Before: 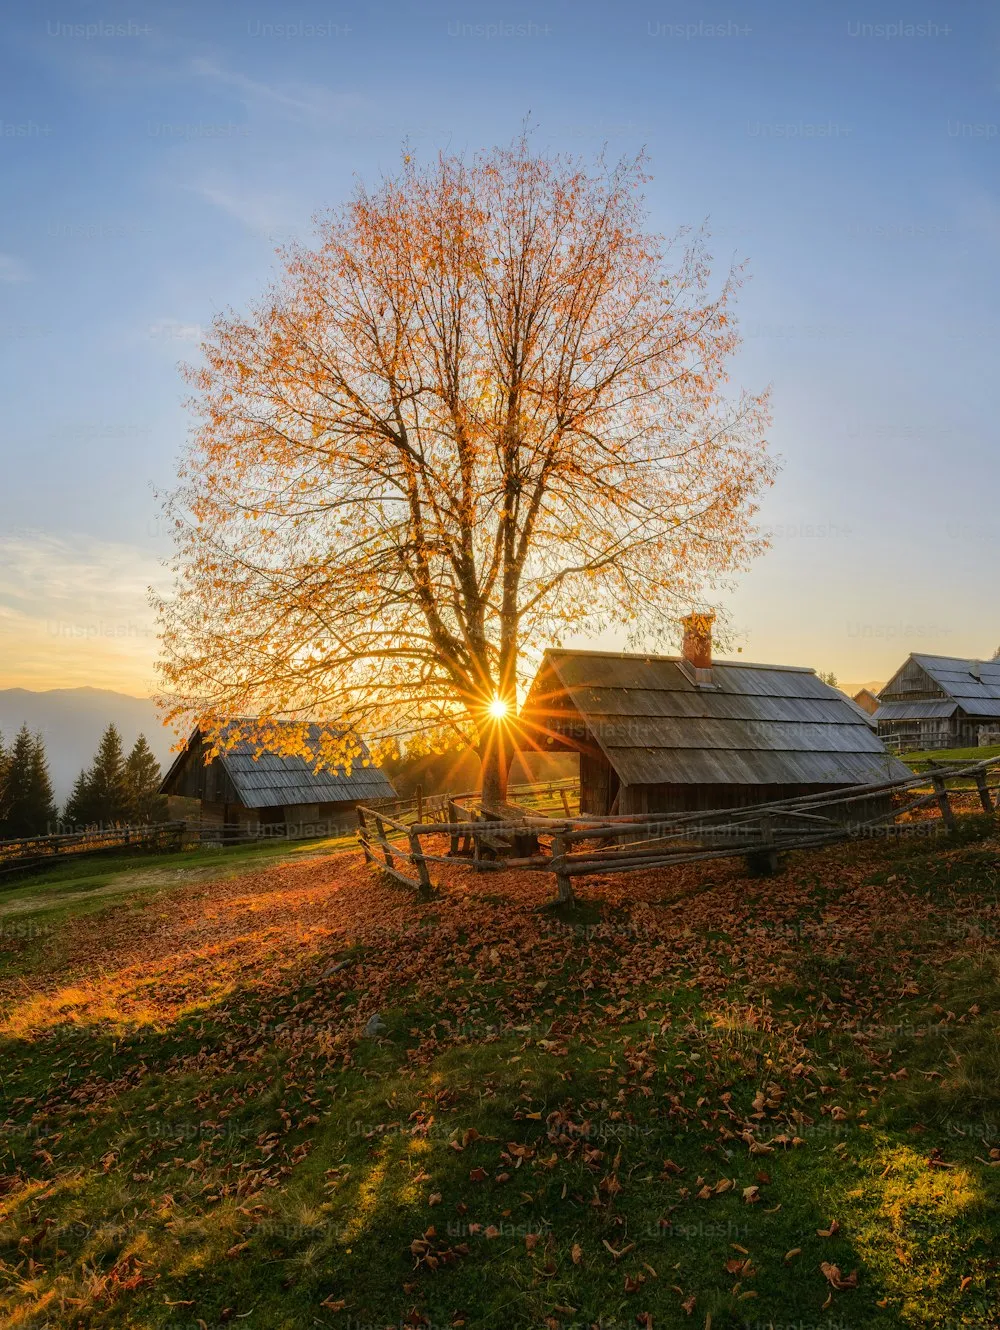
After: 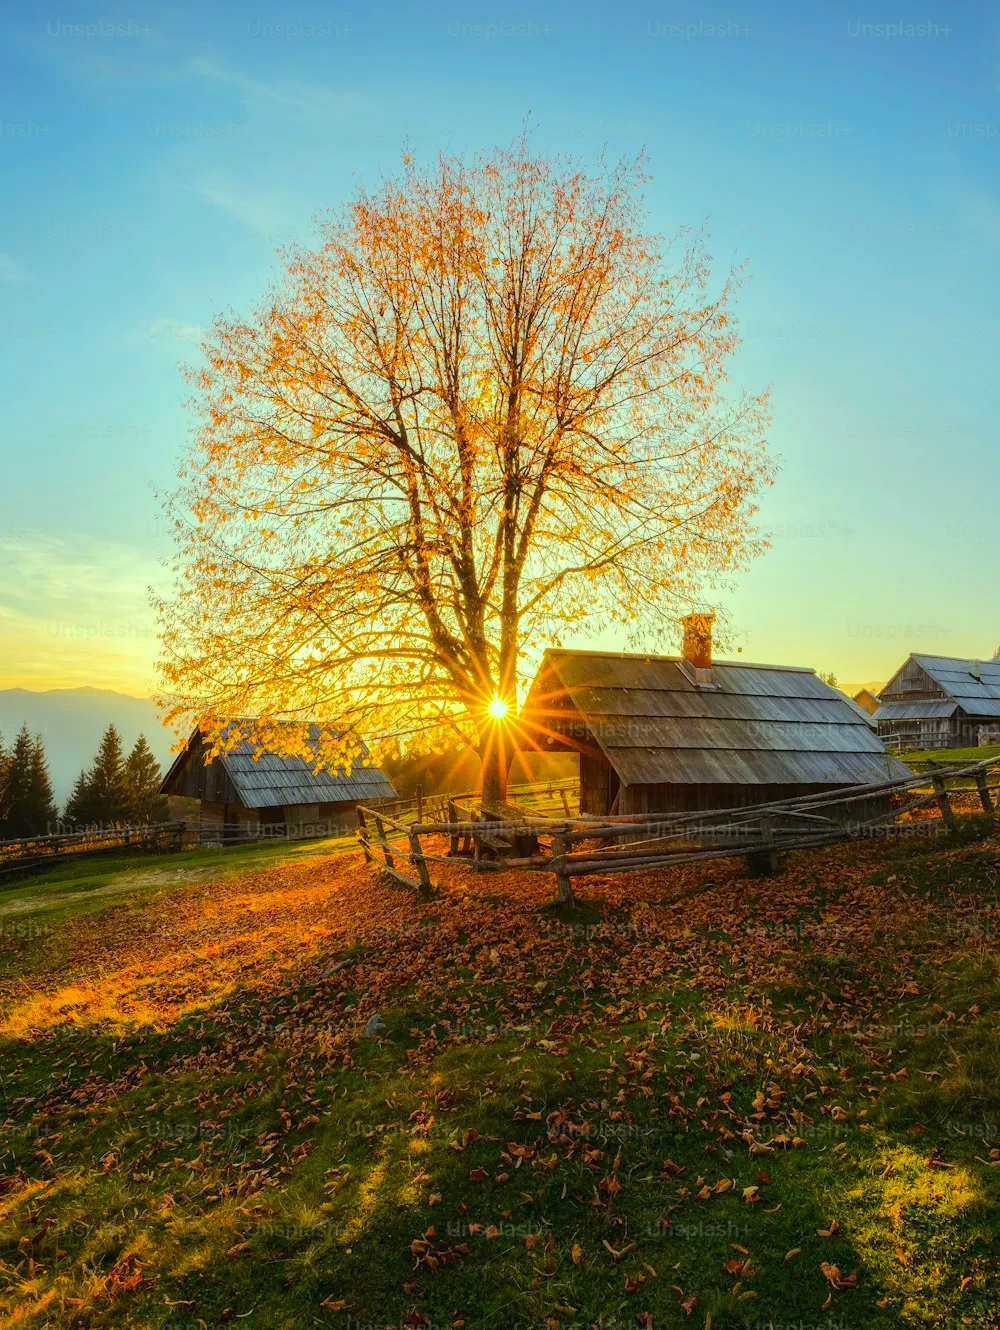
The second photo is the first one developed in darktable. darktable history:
color balance rgb: shadows lift › chroma 3.06%, shadows lift › hue 281.57°, highlights gain › luminance 15.419%, highlights gain › chroma 7.12%, highlights gain › hue 127.03°, perceptual saturation grading › global saturation 19.992%, perceptual brilliance grading › mid-tones 9.027%, perceptual brilliance grading › shadows 14.984%, global vibrance 3.774%
